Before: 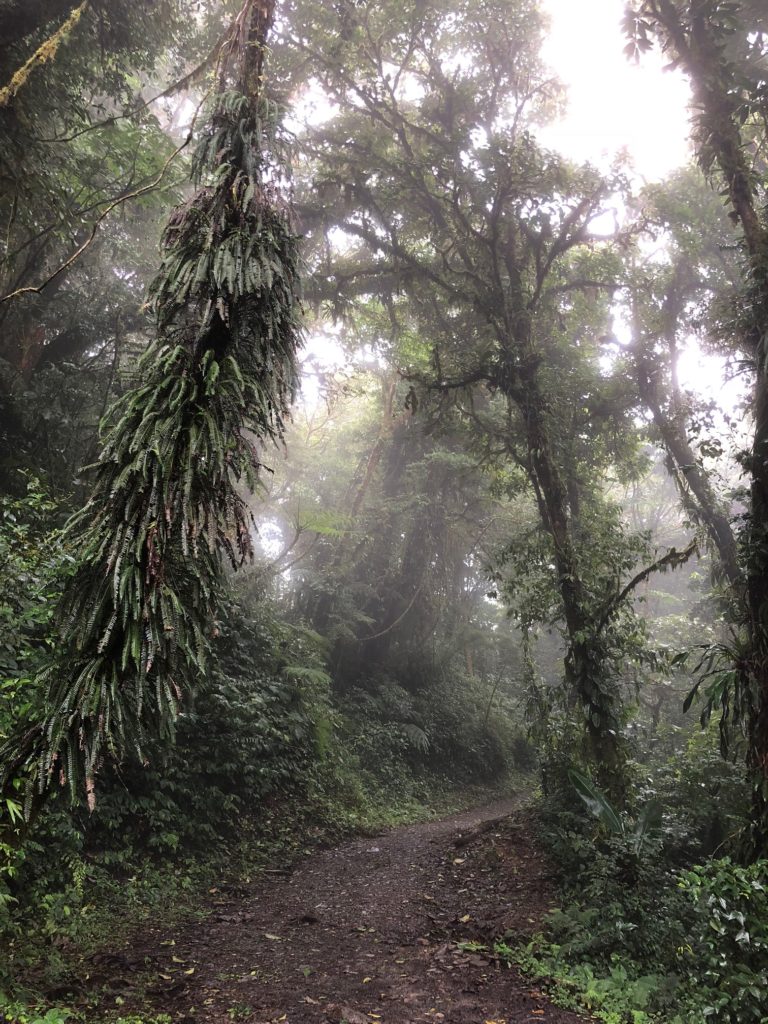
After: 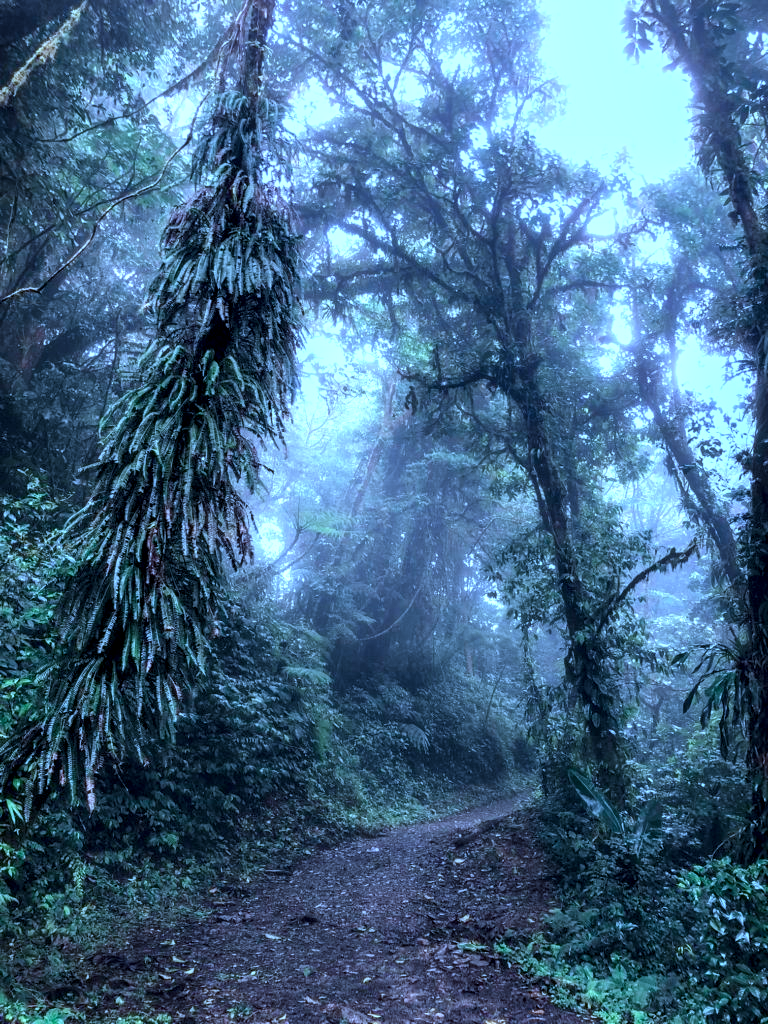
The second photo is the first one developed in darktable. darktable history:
tone equalizer: on, module defaults
contrast brightness saturation: contrast -0.11
color calibration: illuminant as shot in camera, x 0.462, y 0.419, temperature 2651.64 K
local contrast: highlights 65%, shadows 54%, detail 169%, midtone range 0.514
white balance: red 1.029, blue 0.92
